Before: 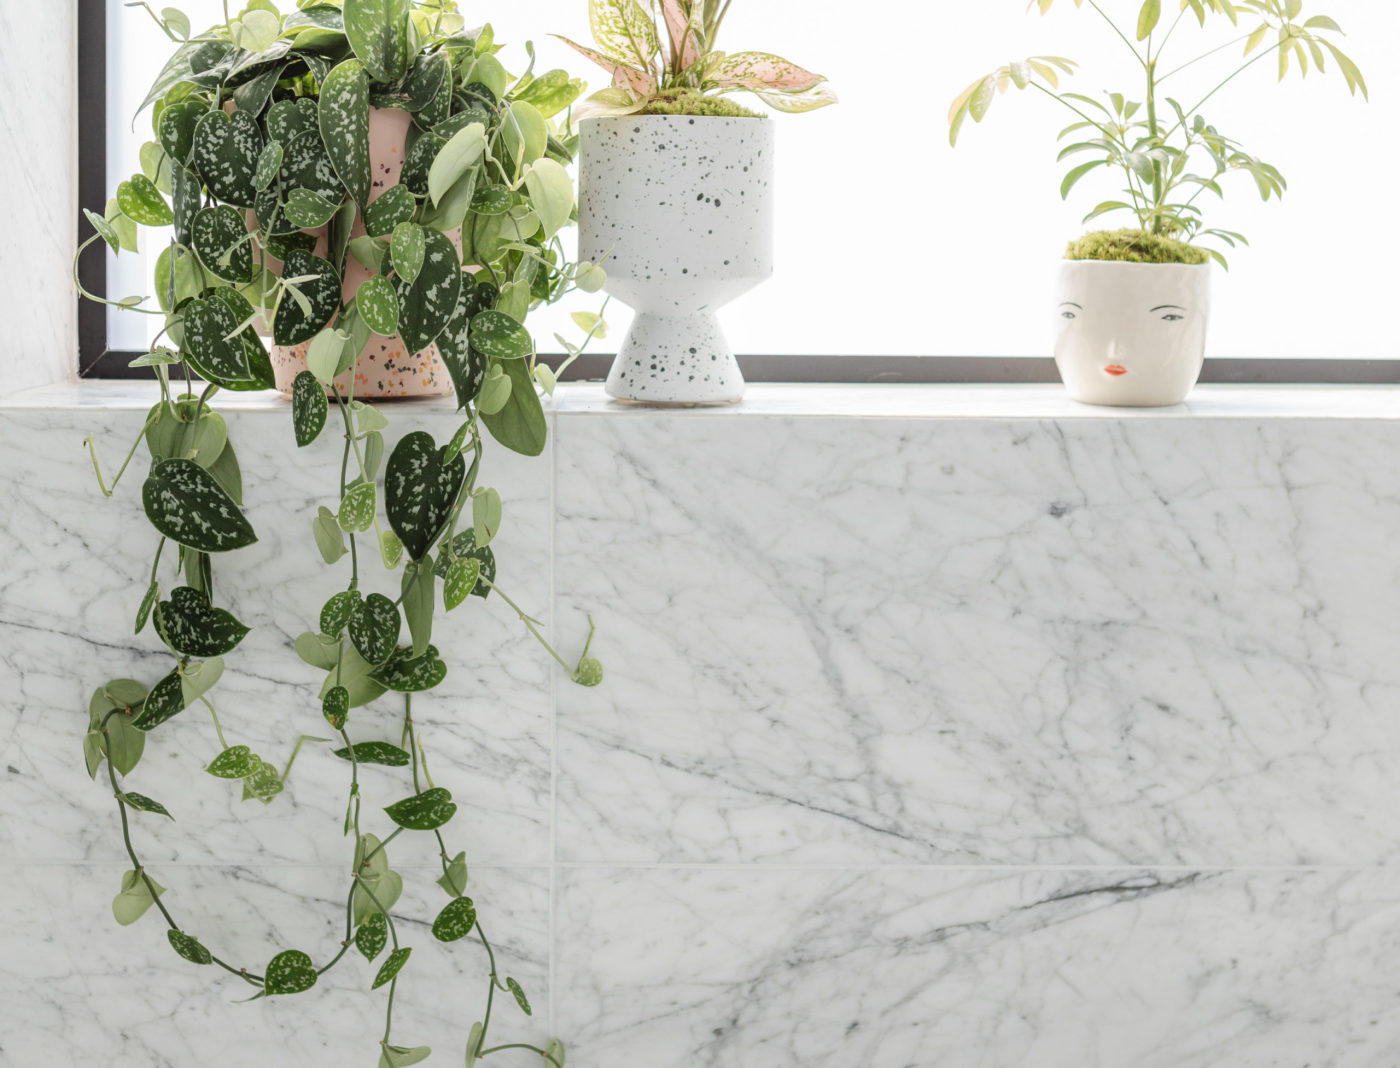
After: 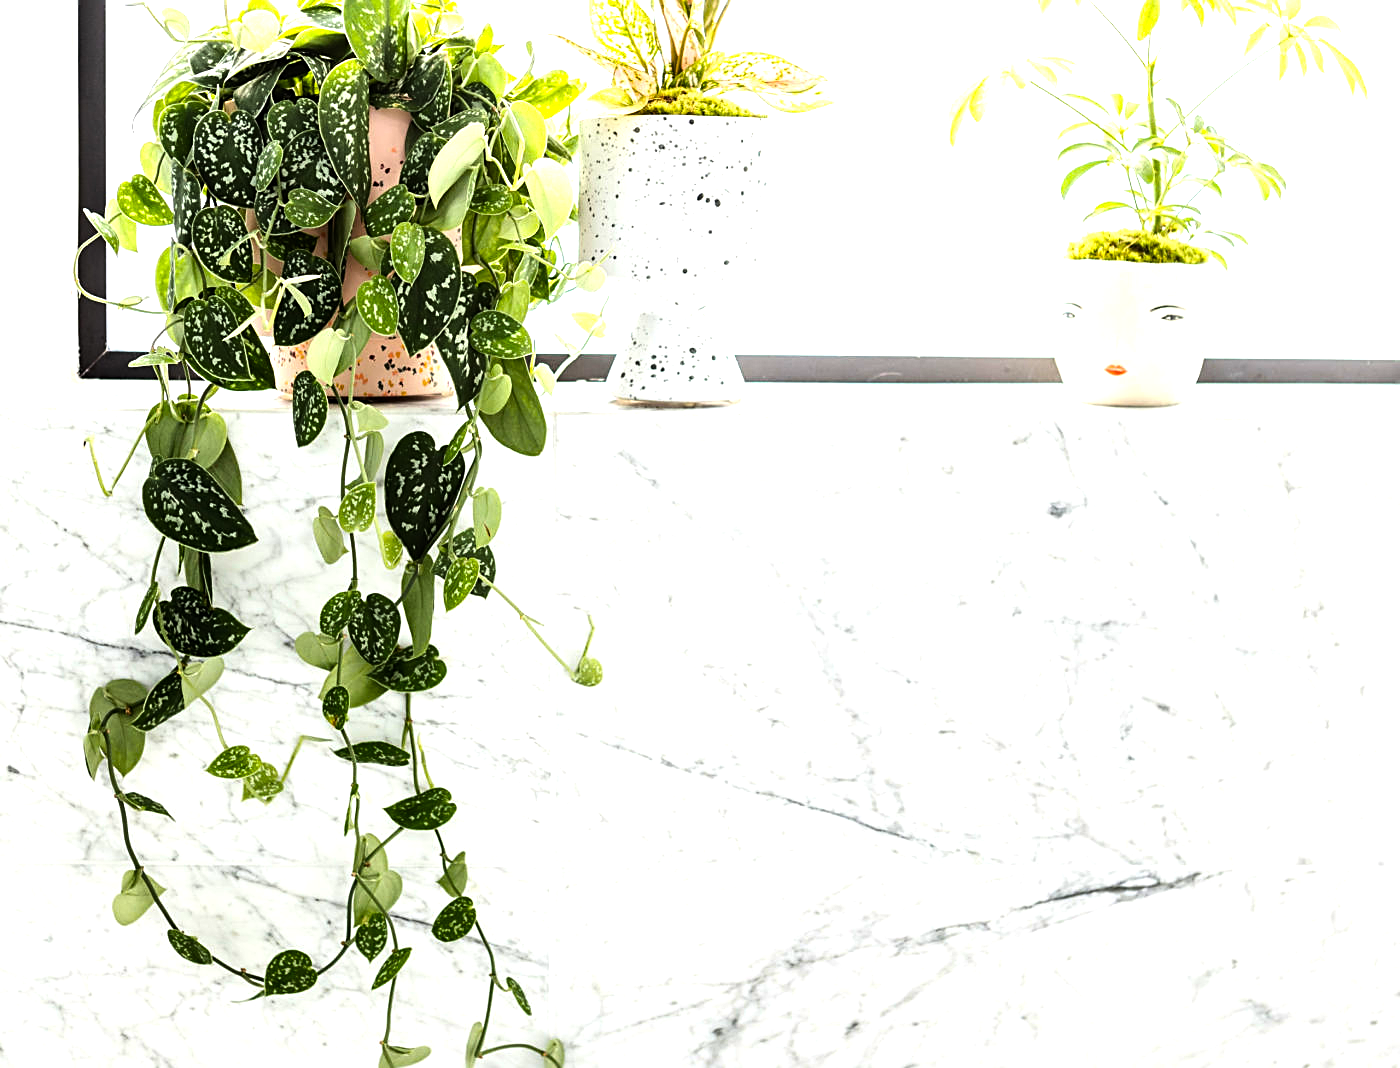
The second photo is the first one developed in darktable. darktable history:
tone equalizer: -8 EV -1.12 EV, -7 EV -0.998 EV, -6 EV -0.891 EV, -5 EV -0.565 EV, -3 EV 0.551 EV, -2 EV 0.861 EV, -1 EV 0.994 EV, +0 EV 1.06 EV, edges refinement/feathering 500, mask exposure compensation -1.57 EV, preserve details no
sharpen: on, module defaults
color balance rgb: shadows fall-off 299.346%, white fulcrum 1.99 EV, highlights fall-off 298.409%, perceptual saturation grading › global saturation 29.693%, mask middle-gray fulcrum 99.421%, global vibrance 30.284%, contrast gray fulcrum 38.315%, contrast 9.41%
